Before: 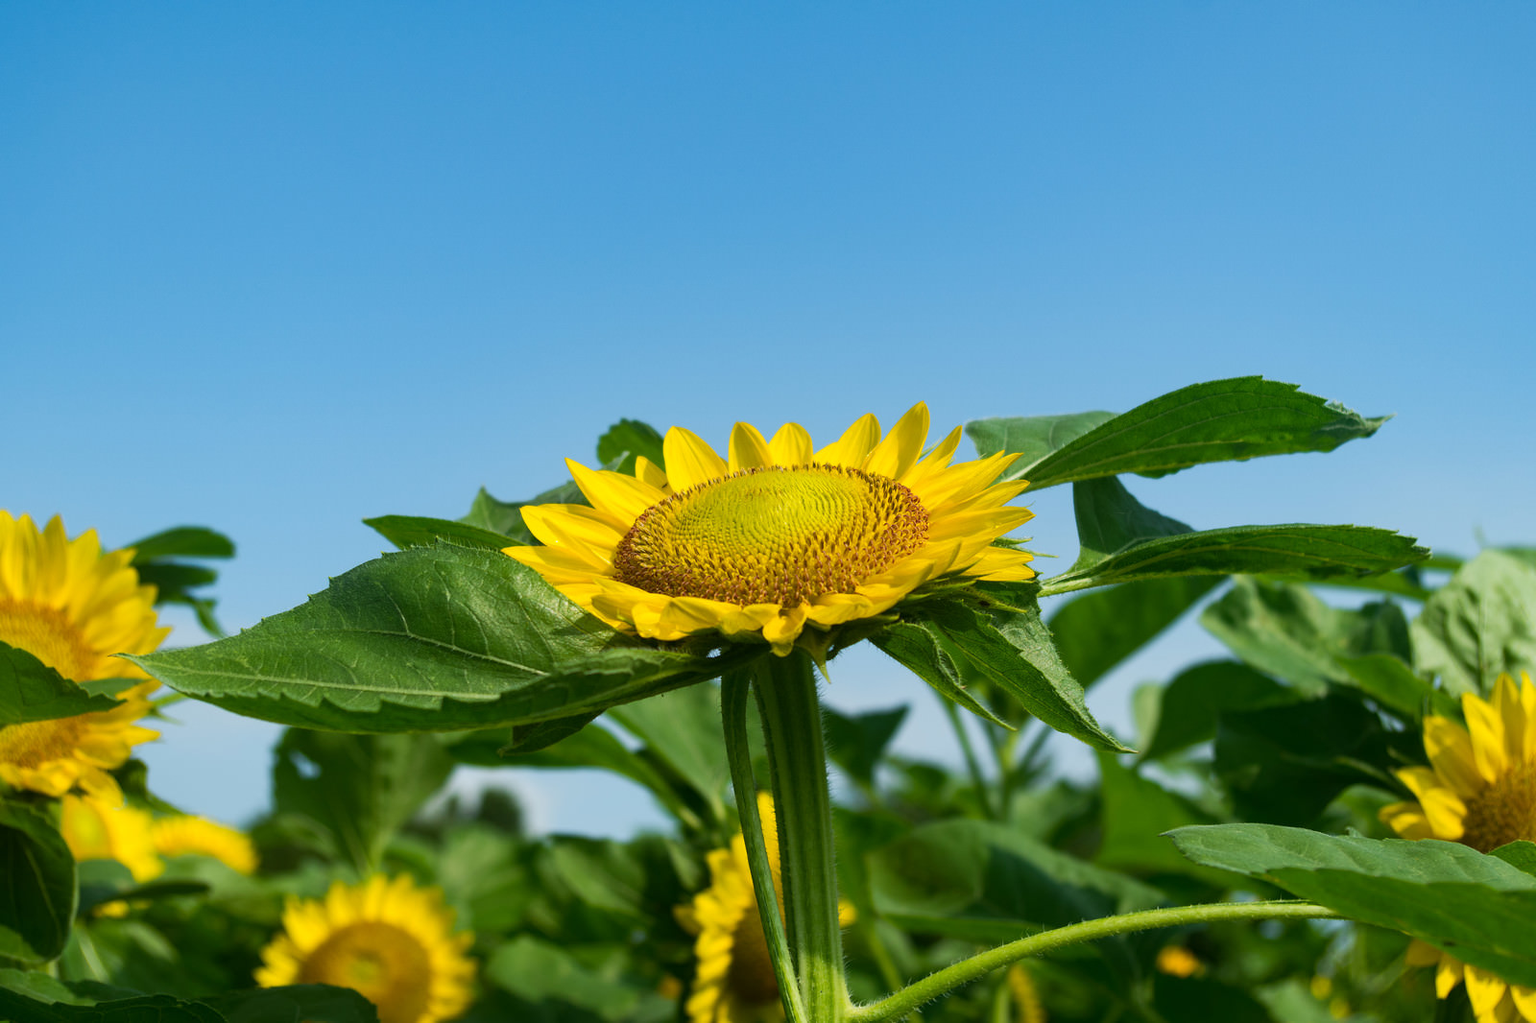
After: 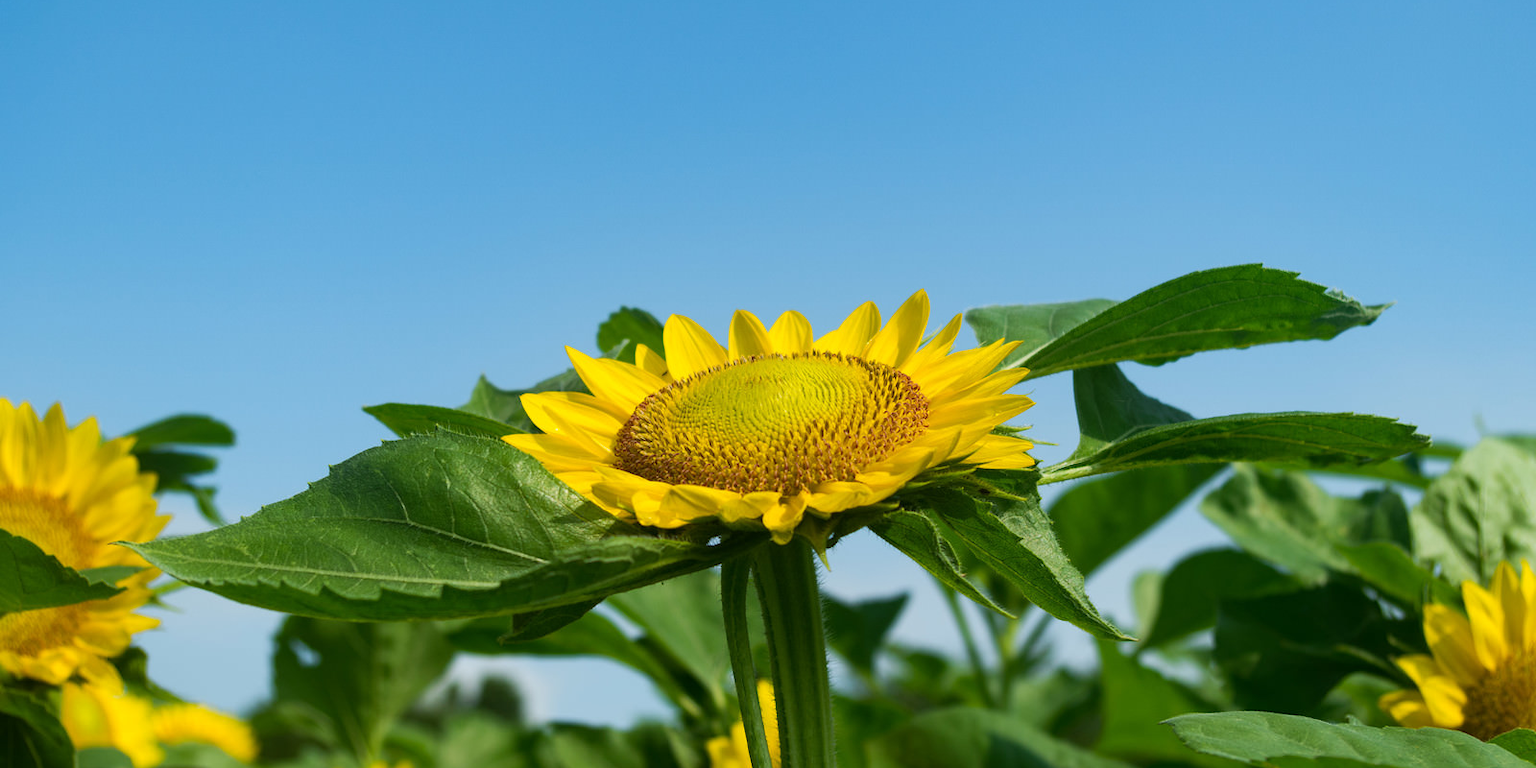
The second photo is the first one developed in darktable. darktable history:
crop: top 11.022%, bottom 13.897%
